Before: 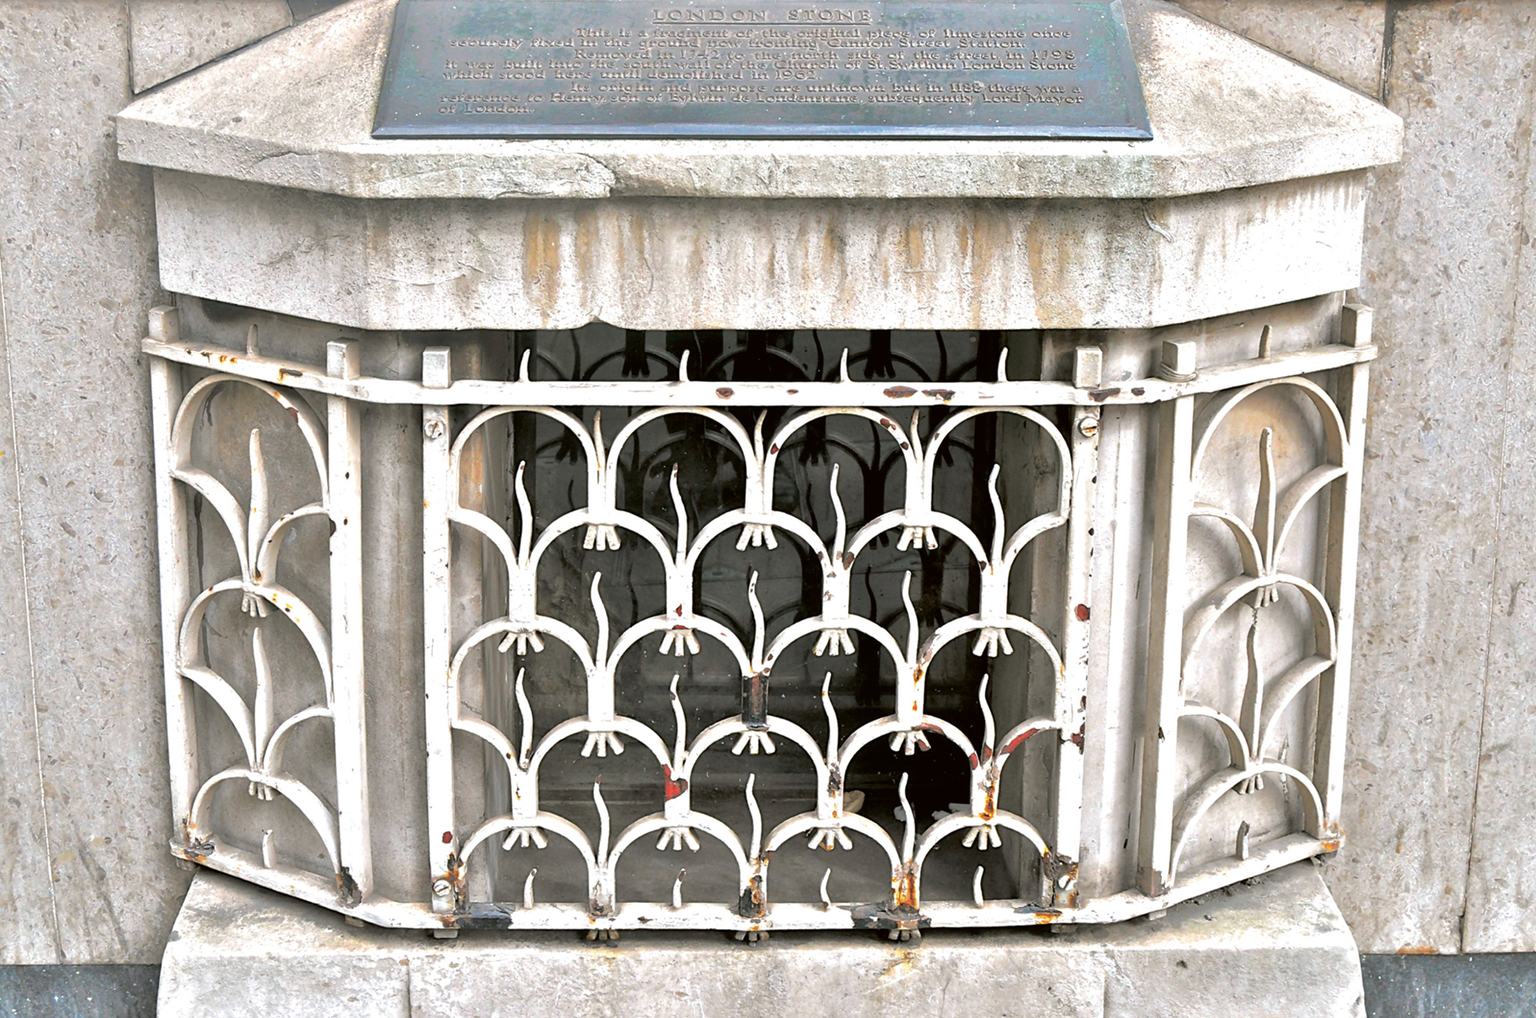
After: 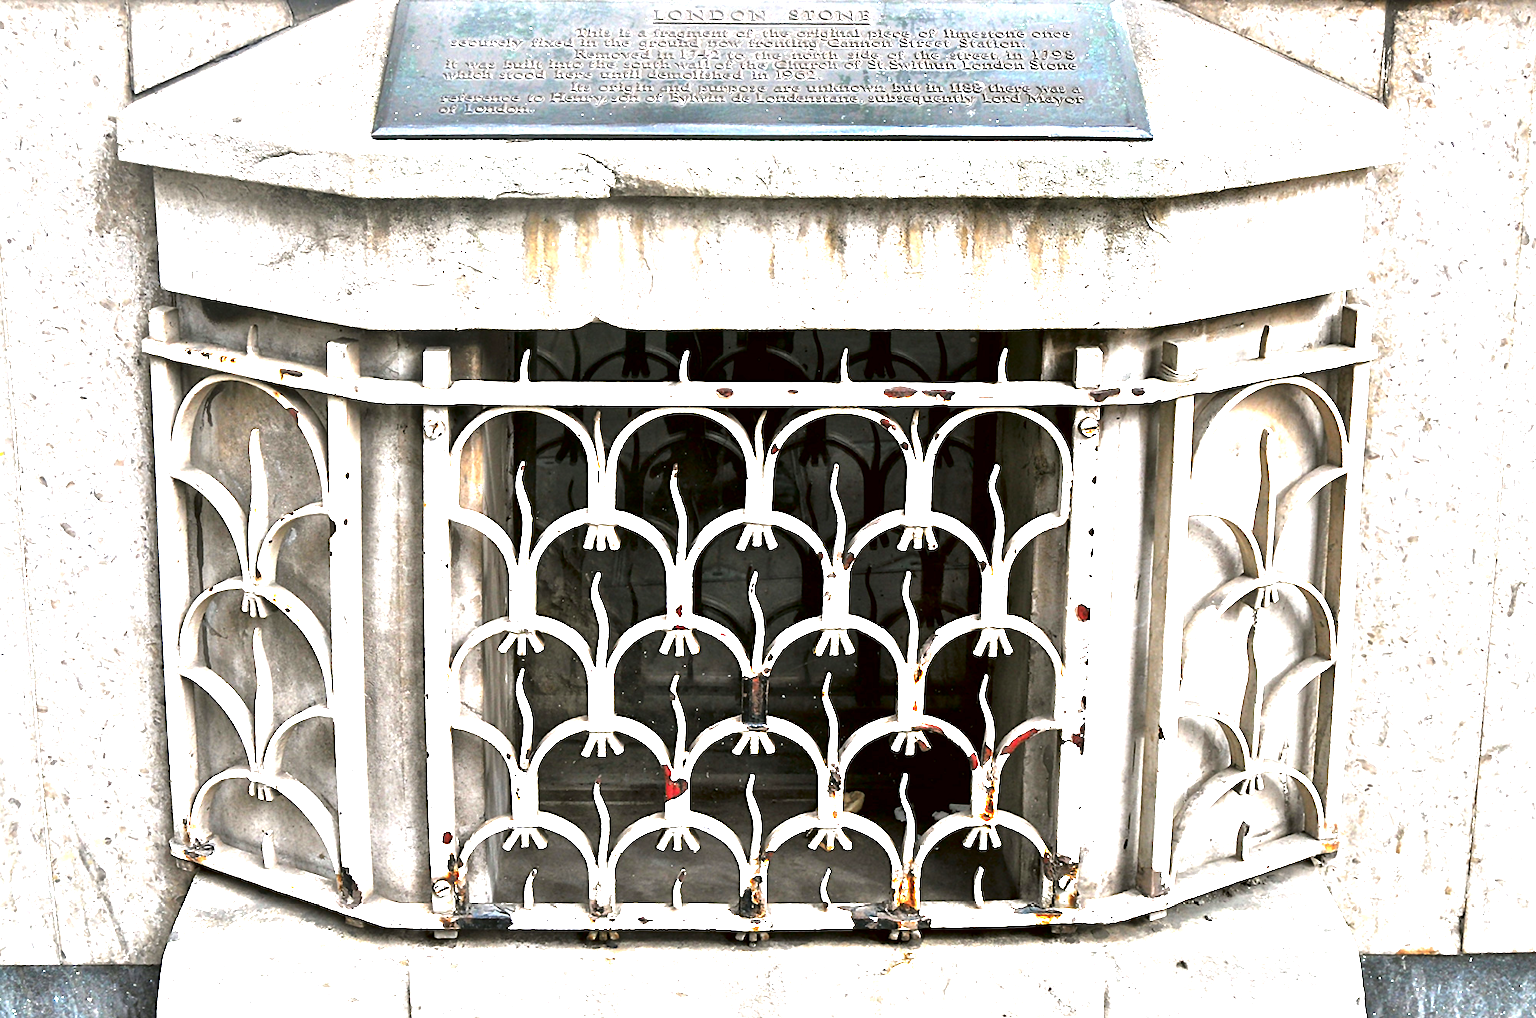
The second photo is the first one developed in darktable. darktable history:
contrast brightness saturation: brightness -0.52
exposure: black level correction 0, exposure 1.2 EV, compensate exposure bias true, compensate highlight preservation false
